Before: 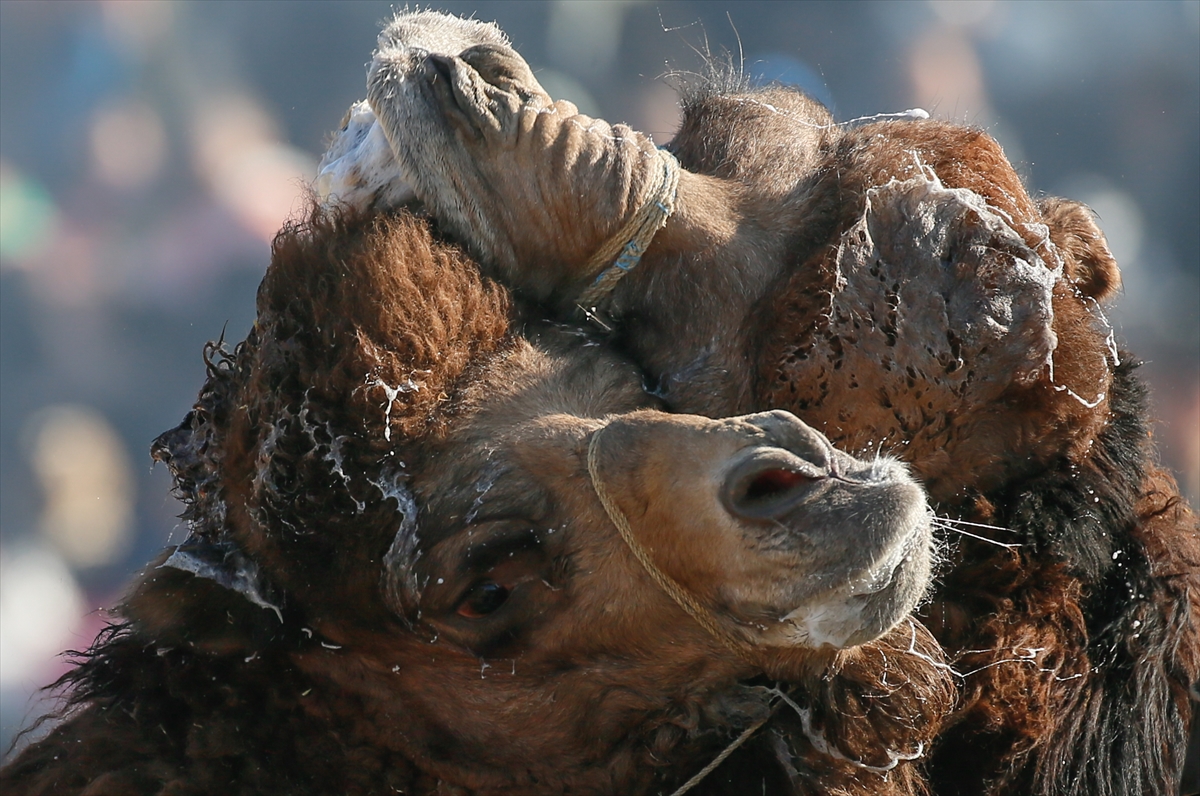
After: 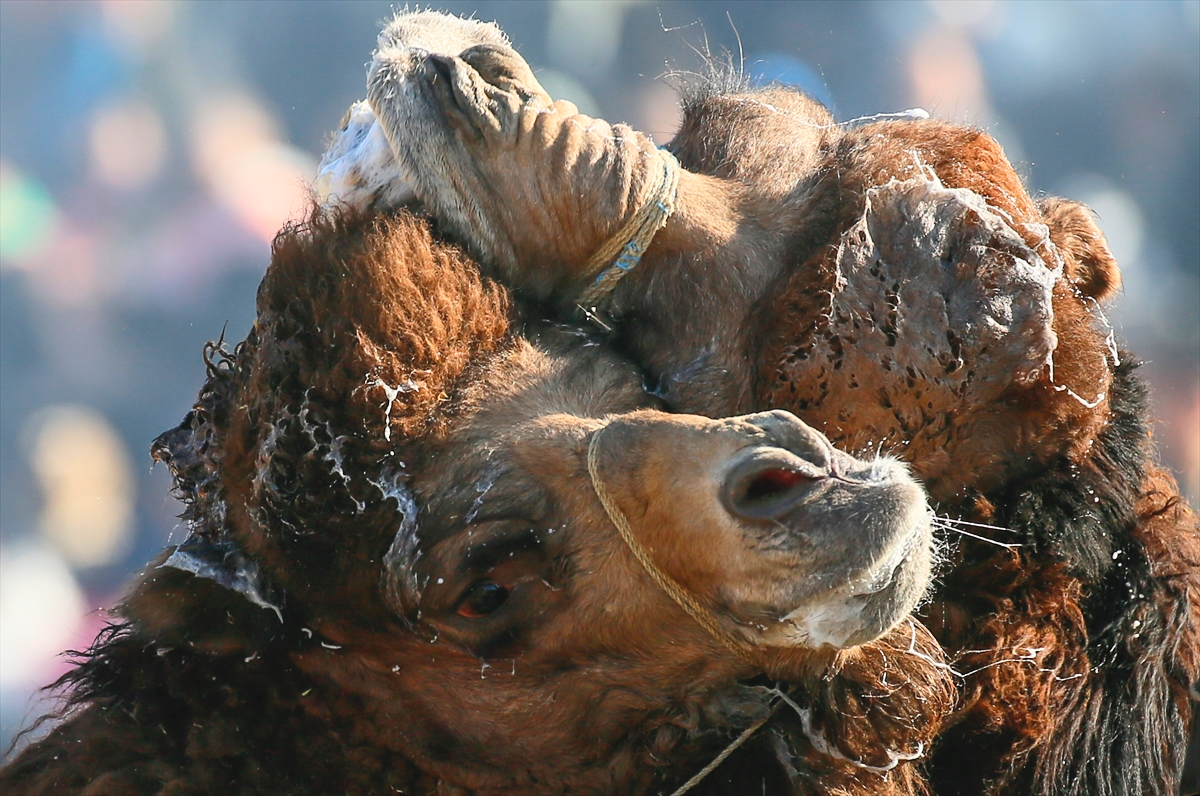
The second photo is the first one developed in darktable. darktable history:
contrast brightness saturation: contrast 0.24, brightness 0.242, saturation 0.392
